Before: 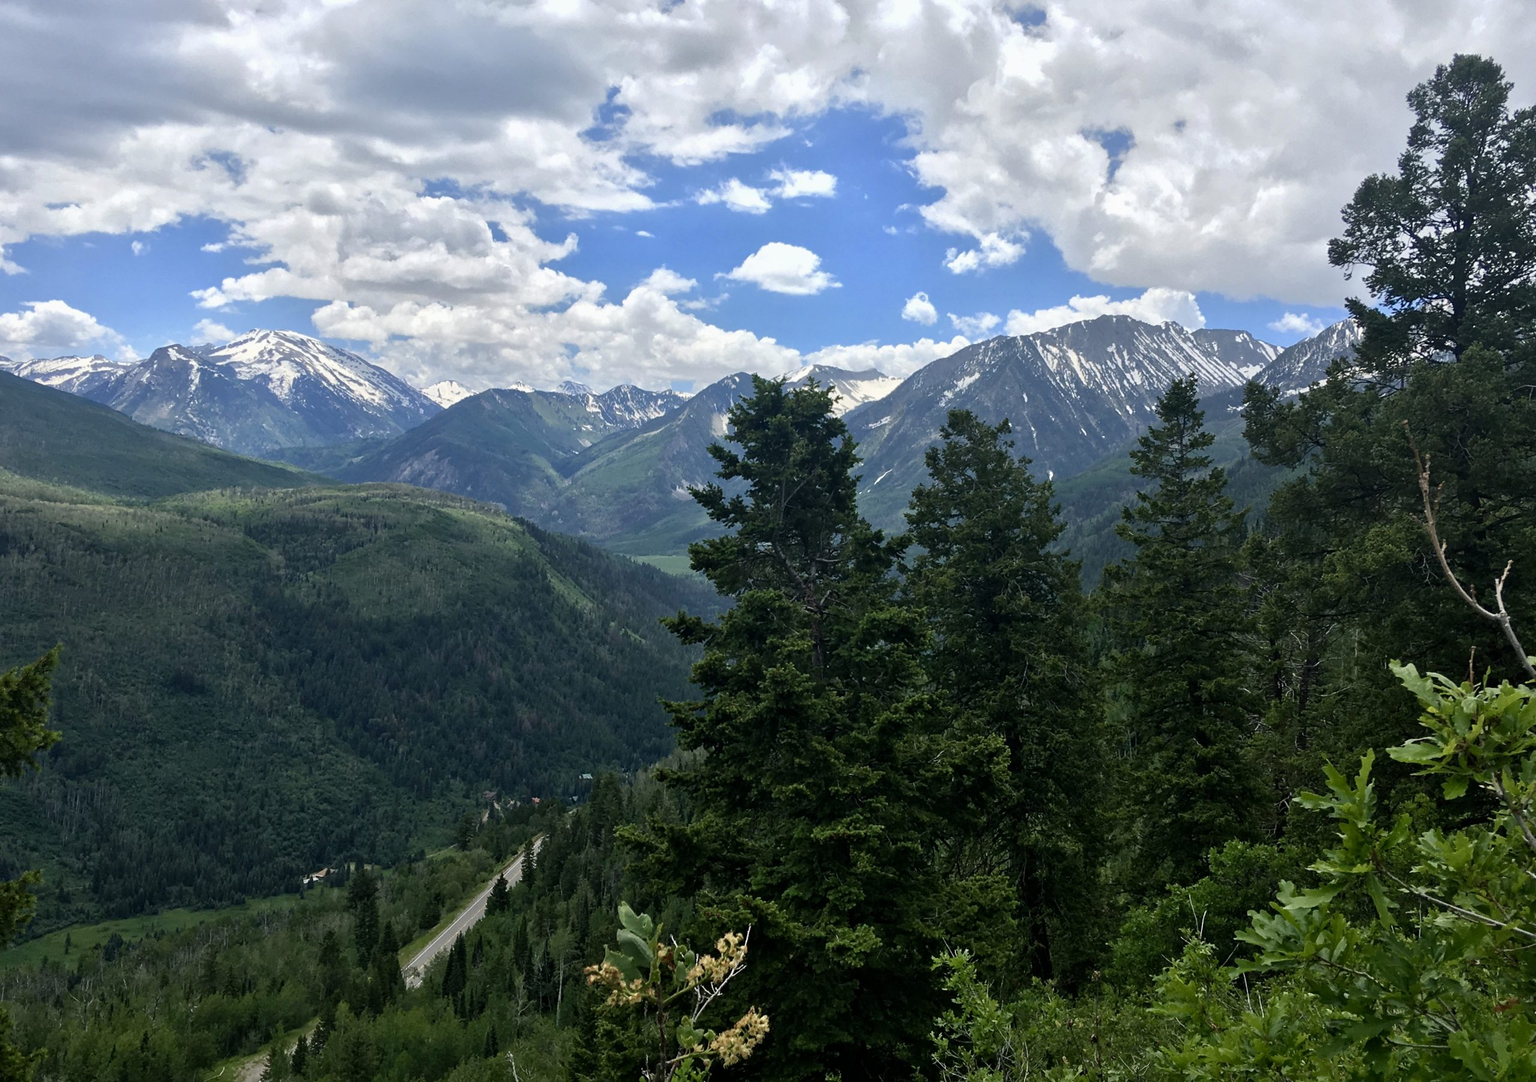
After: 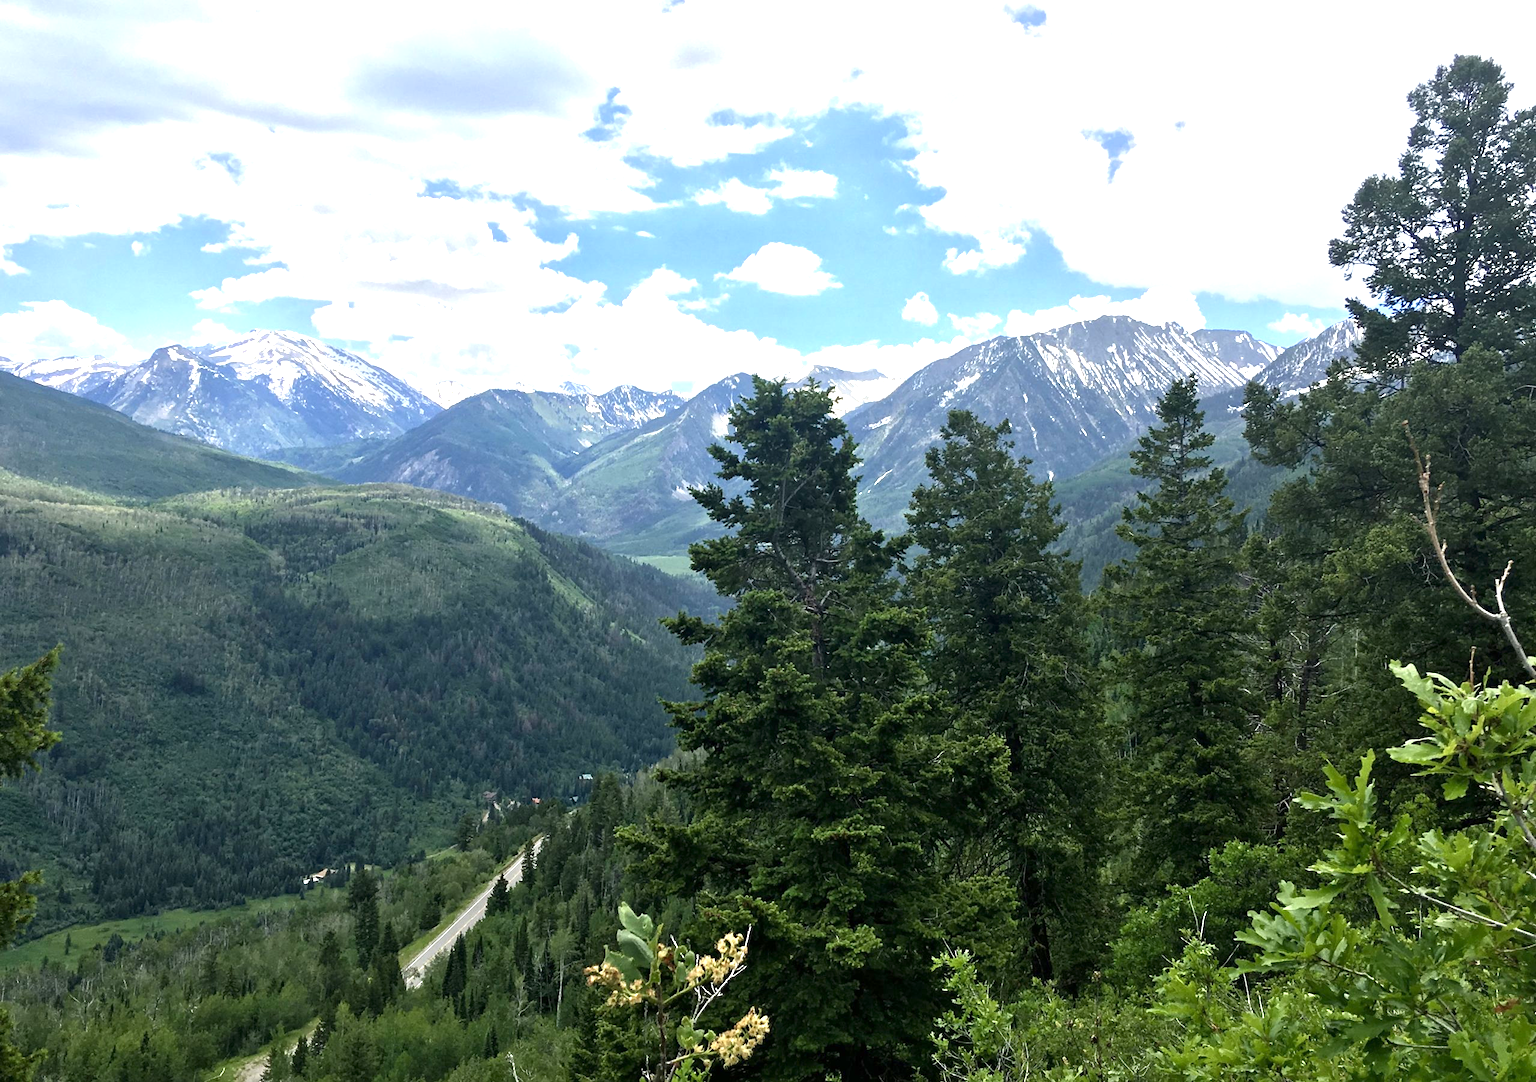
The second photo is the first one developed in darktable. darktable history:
exposure: exposure 1.217 EV, compensate exposure bias true, compensate highlight preservation false
